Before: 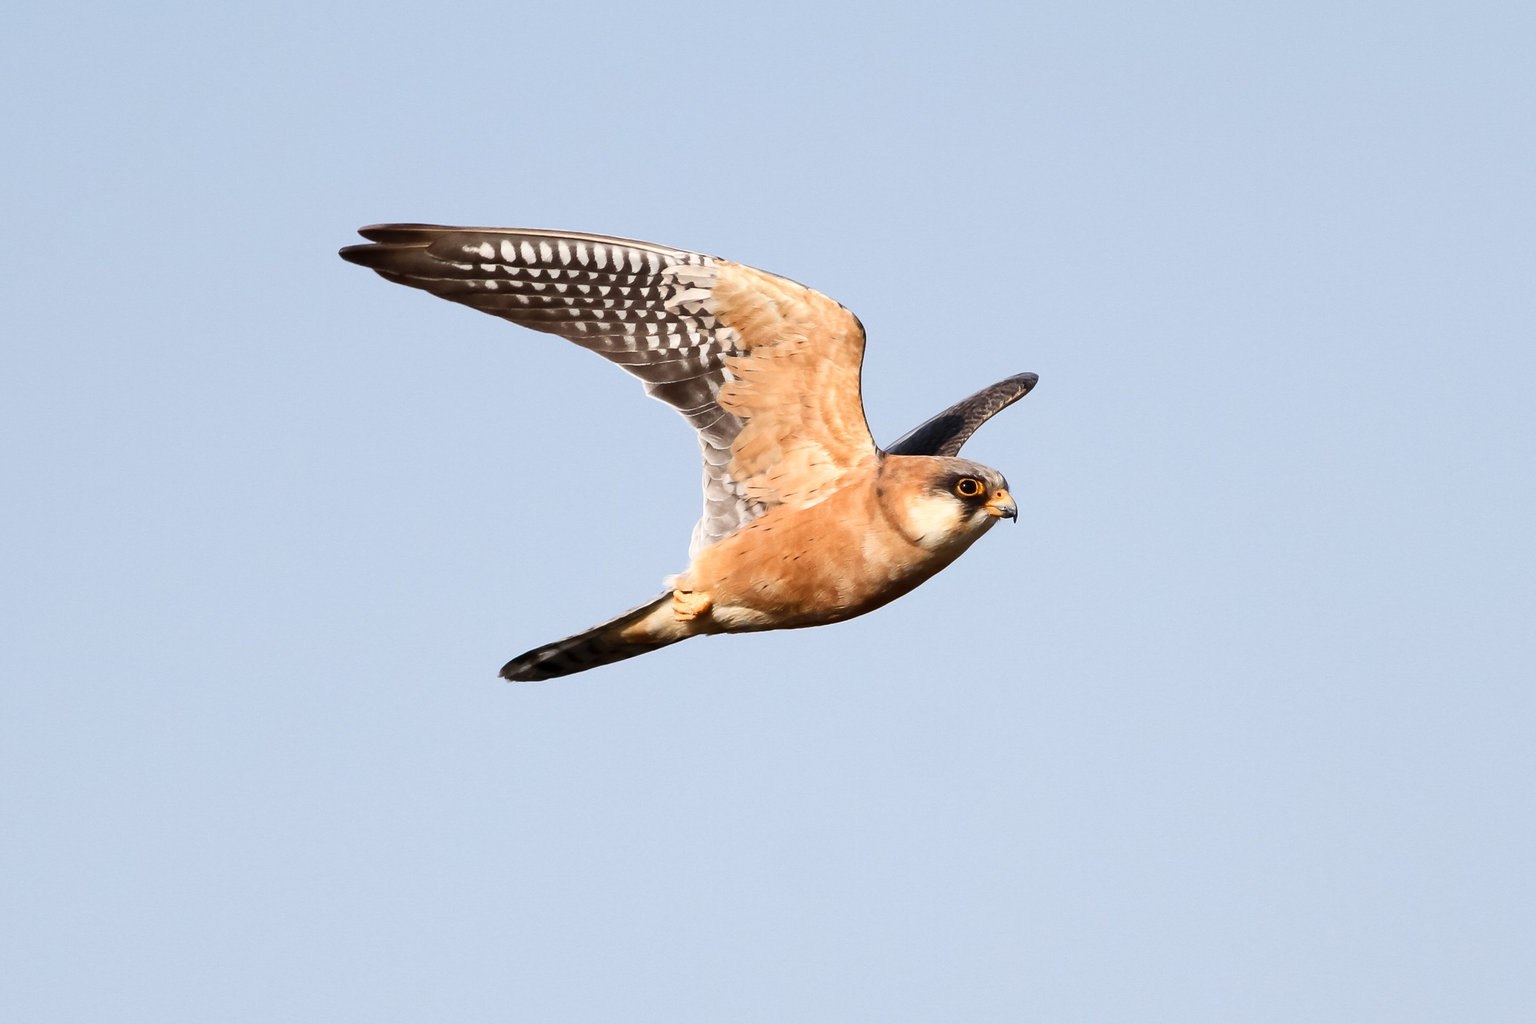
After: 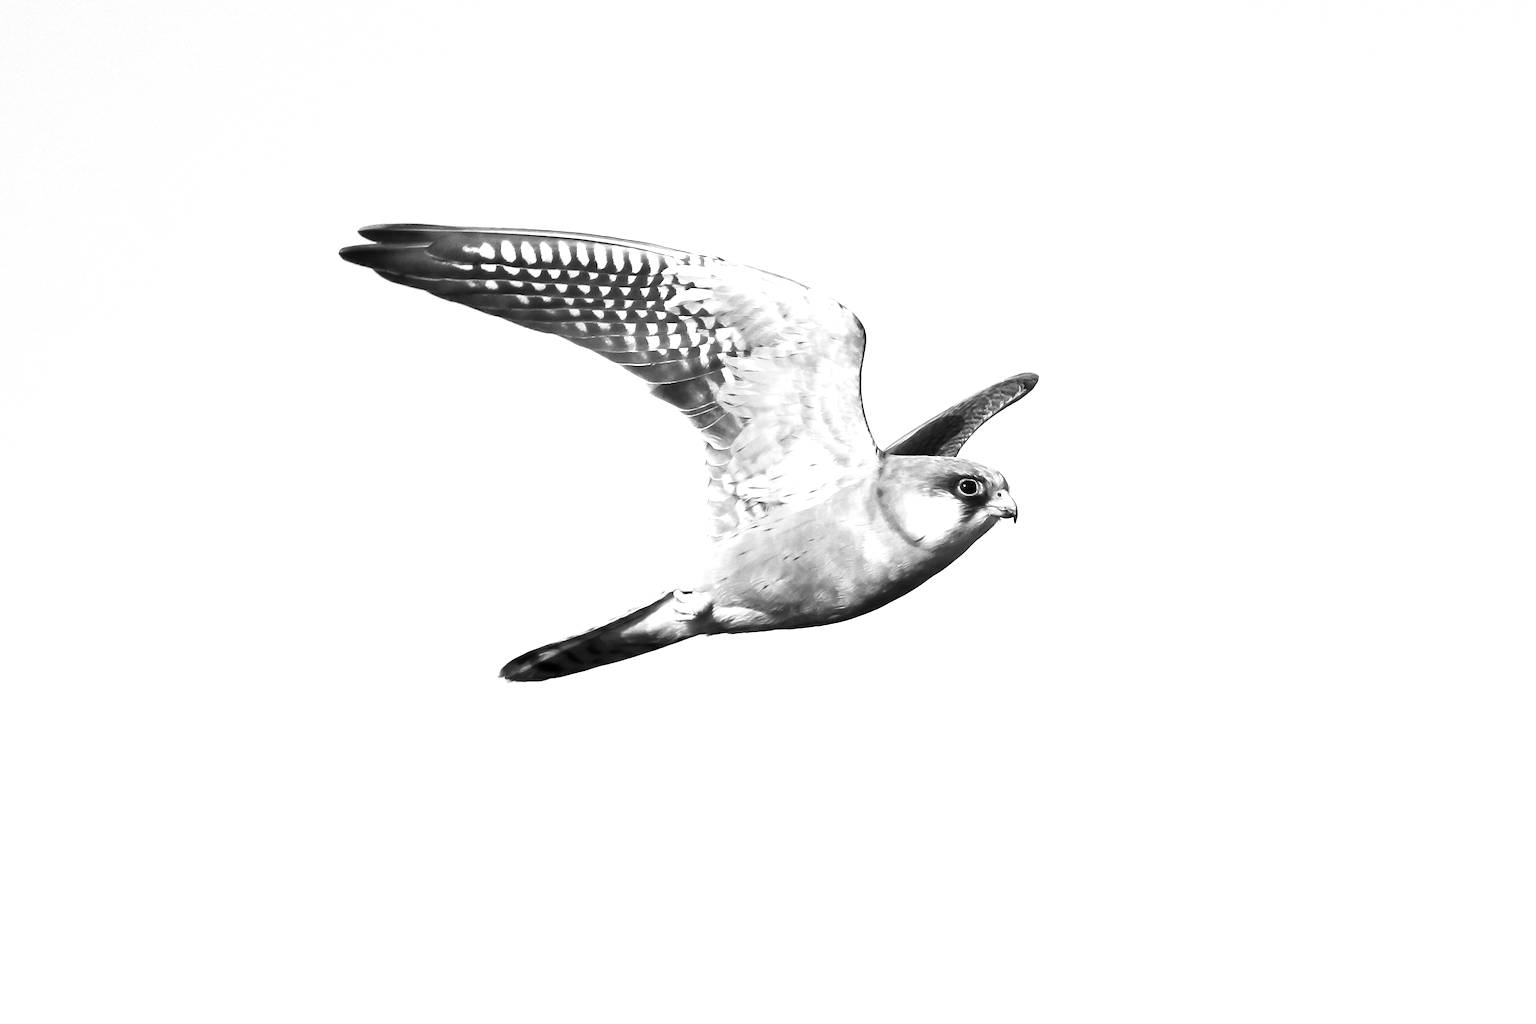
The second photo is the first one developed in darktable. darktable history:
exposure: exposure 0.77 EV, compensate highlight preservation false
white balance: red 0.974, blue 1.044
monochrome: on, module defaults
